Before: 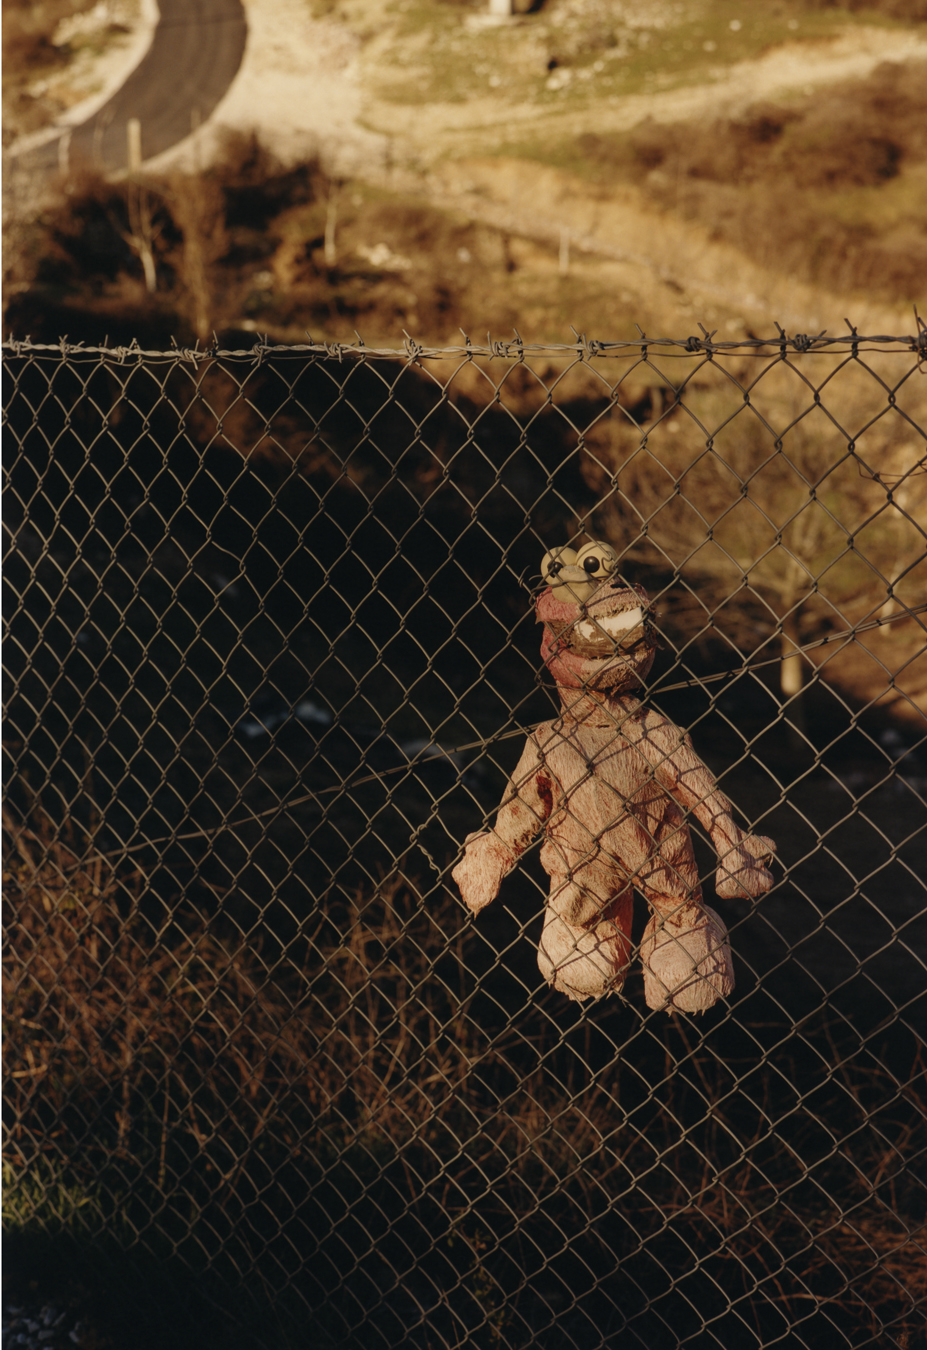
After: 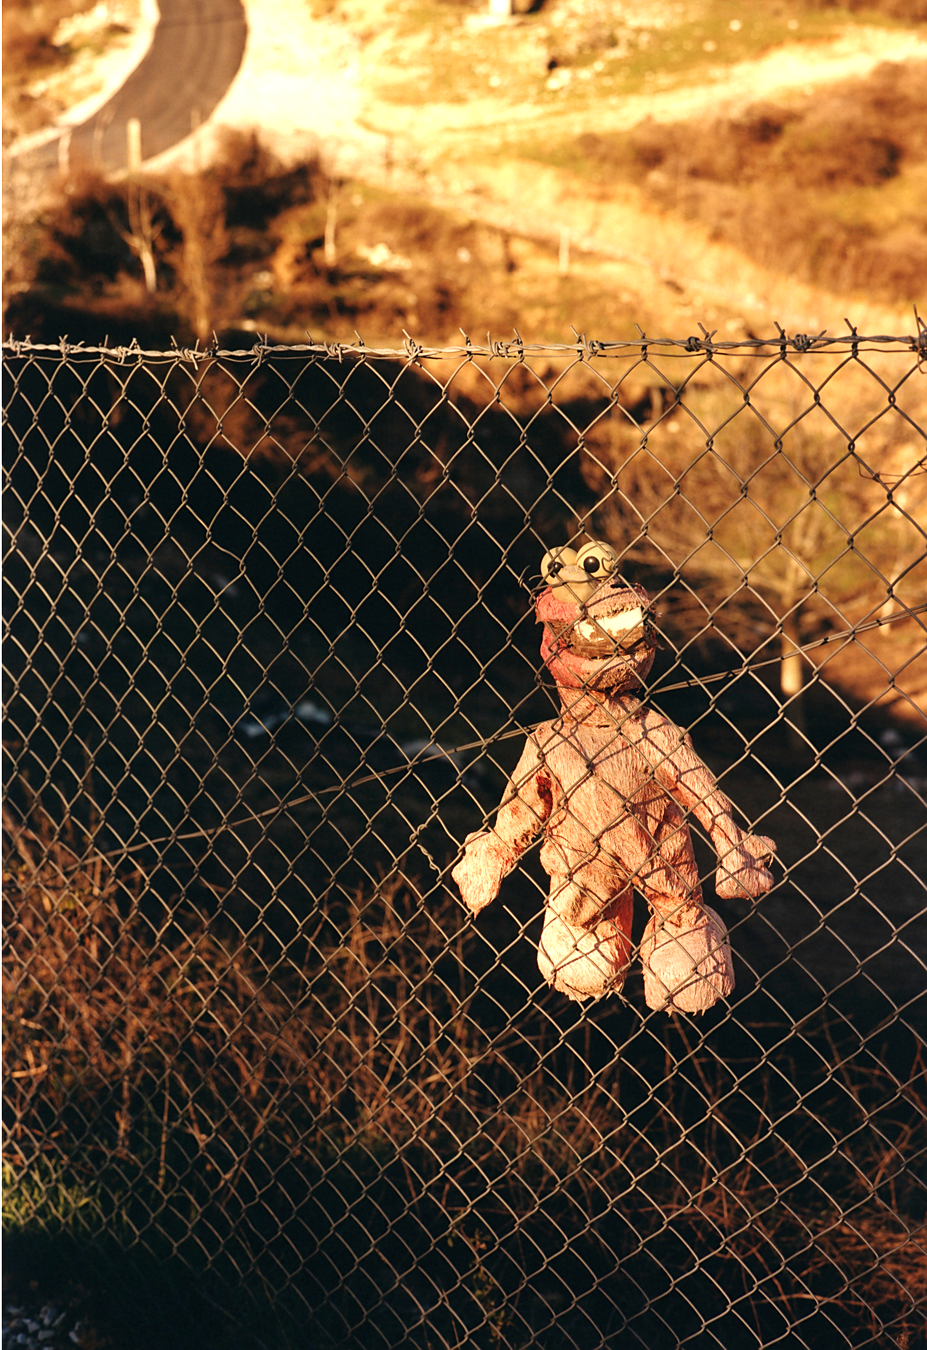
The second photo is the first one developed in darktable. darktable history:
exposure: black level correction 0, exposure 1.173 EV, compensate highlight preservation false
sharpen: radius 1.575, amount 0.359, threshold 1.393
